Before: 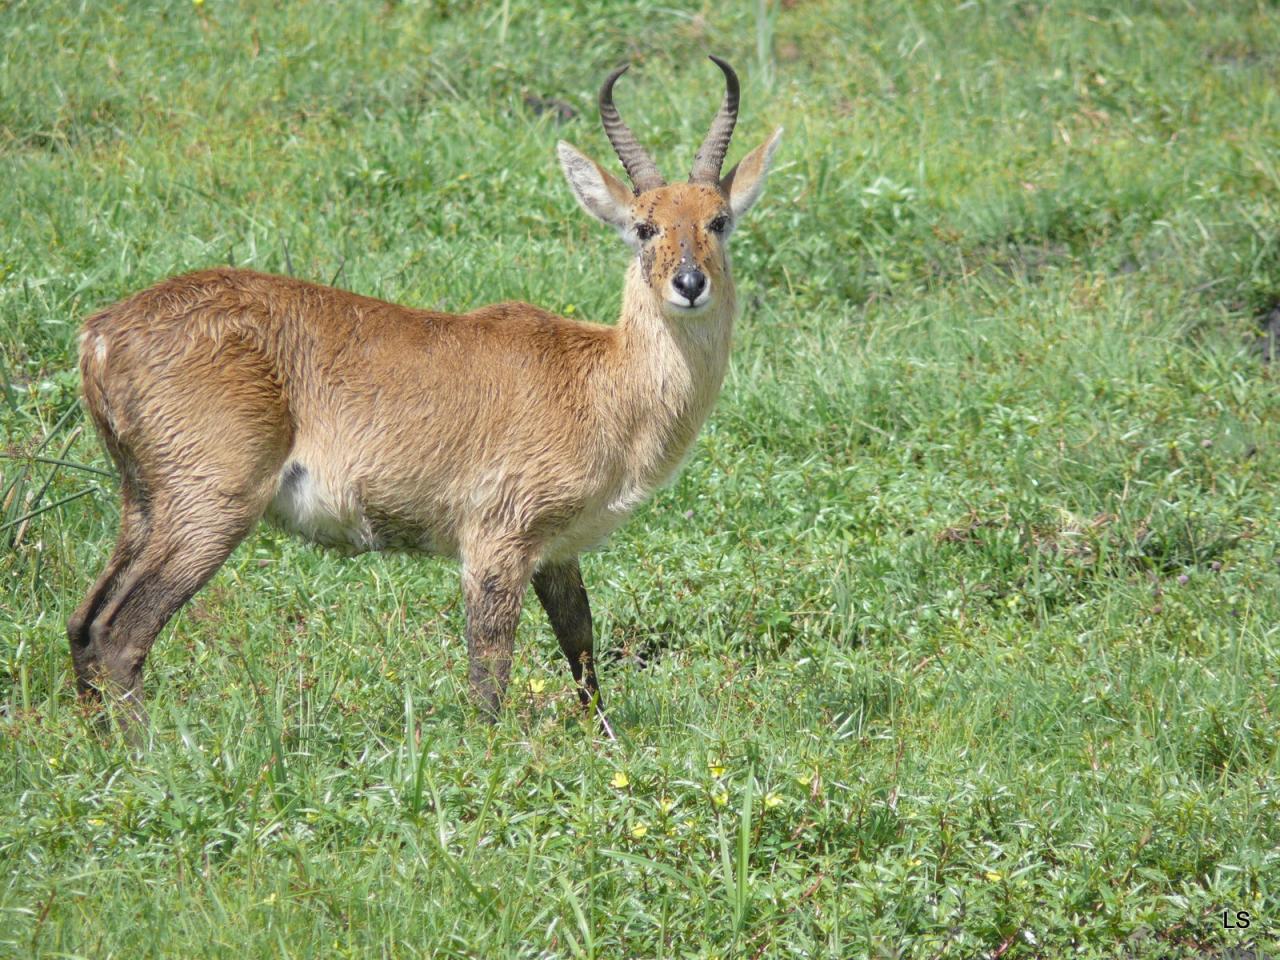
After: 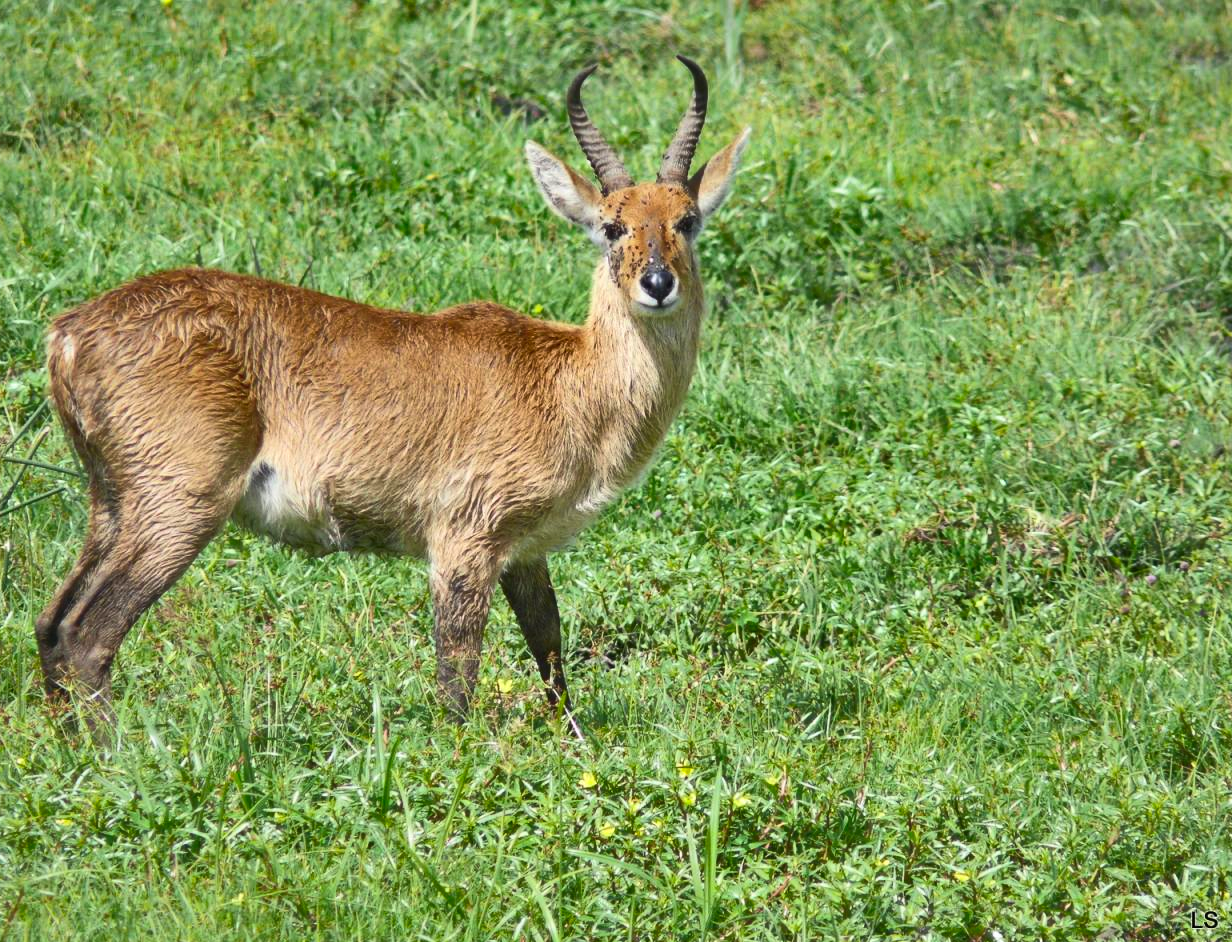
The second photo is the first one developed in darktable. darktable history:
shadows and highlights: radius 108.22, shadows 41.44, highlights -72.67, low approximation 0.01, soften with gaussian
exposure: compensate highlight preservation false
contrast brightness saturation: contrast 0.195, brightness 0.157, saturation 0.227
crop and rotate: left 2.512%, right 1.235%, bottom 1.811%
